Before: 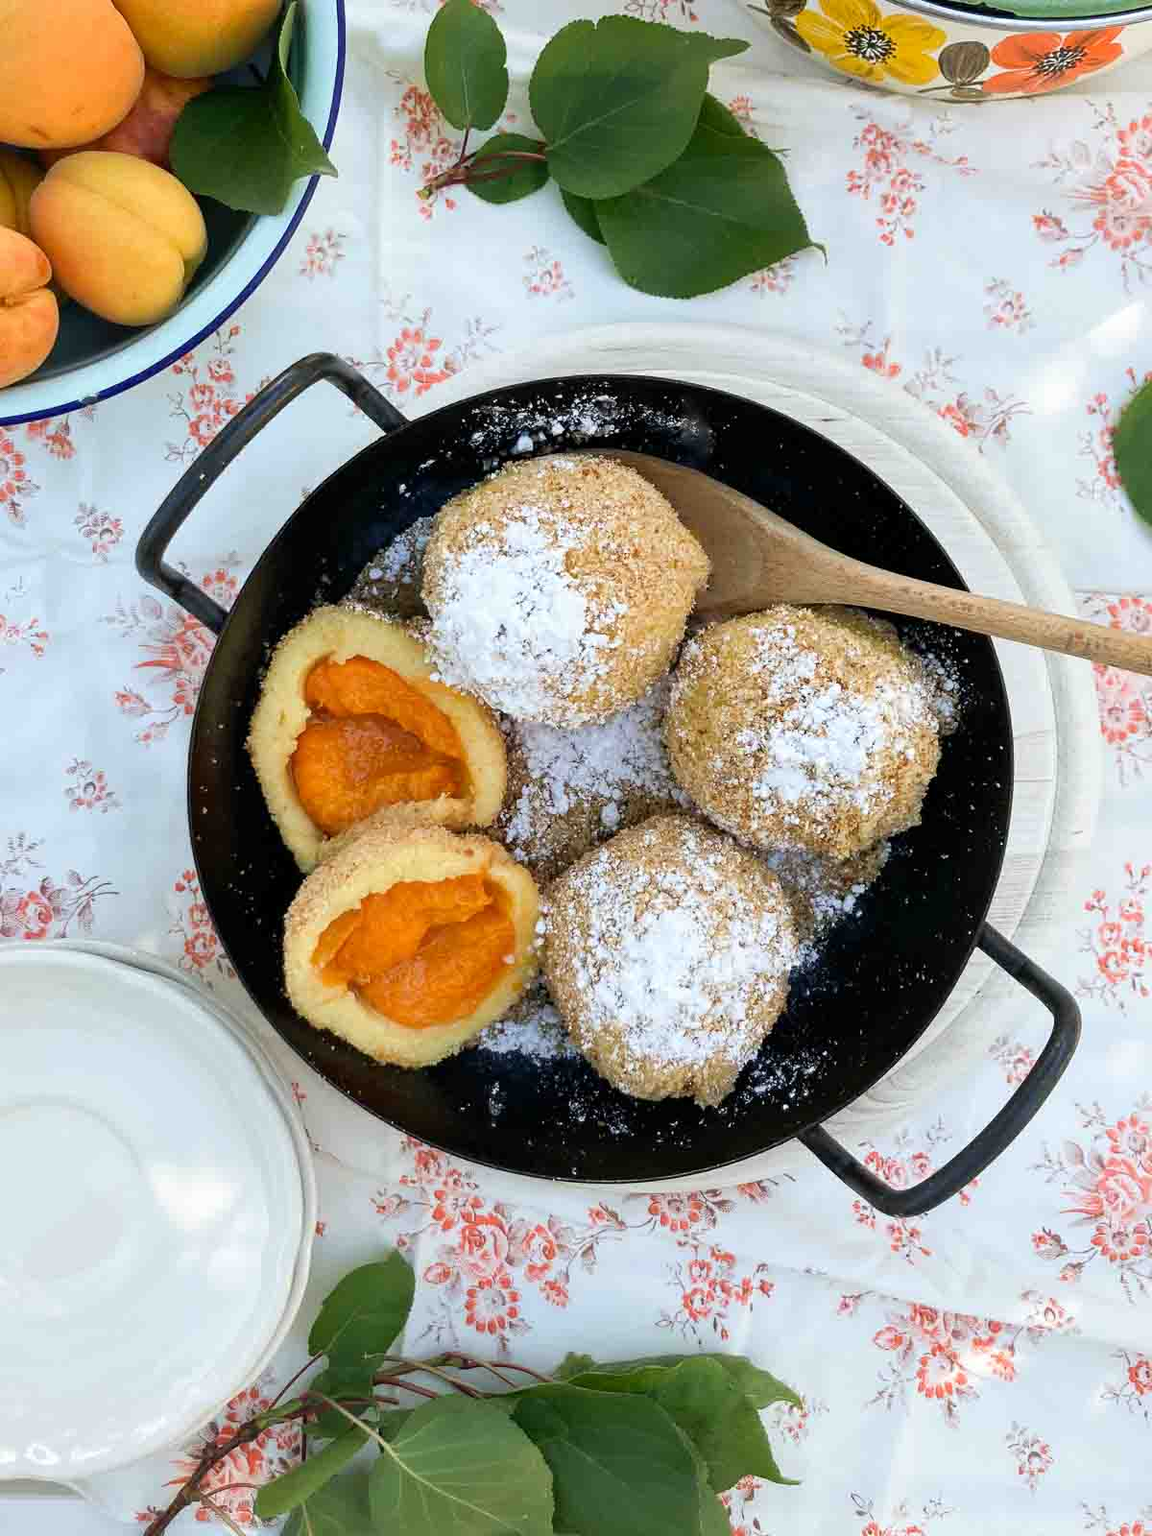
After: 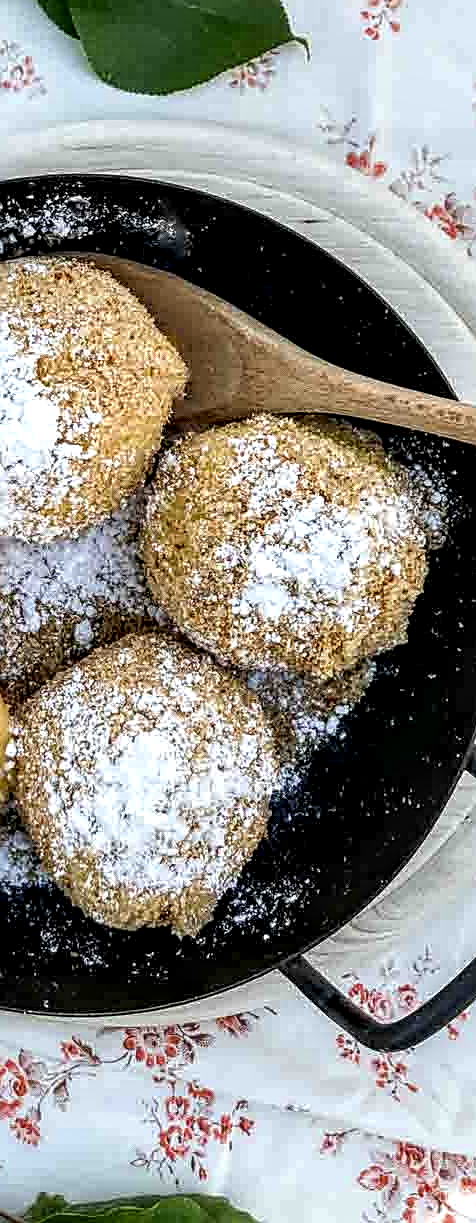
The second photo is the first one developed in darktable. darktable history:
crop: left 46.032%, top 13.542%, right 14.231%, bottom 9.995%
local contrast: highlights 17%, detail 185%
sharpen: on, module defaults
